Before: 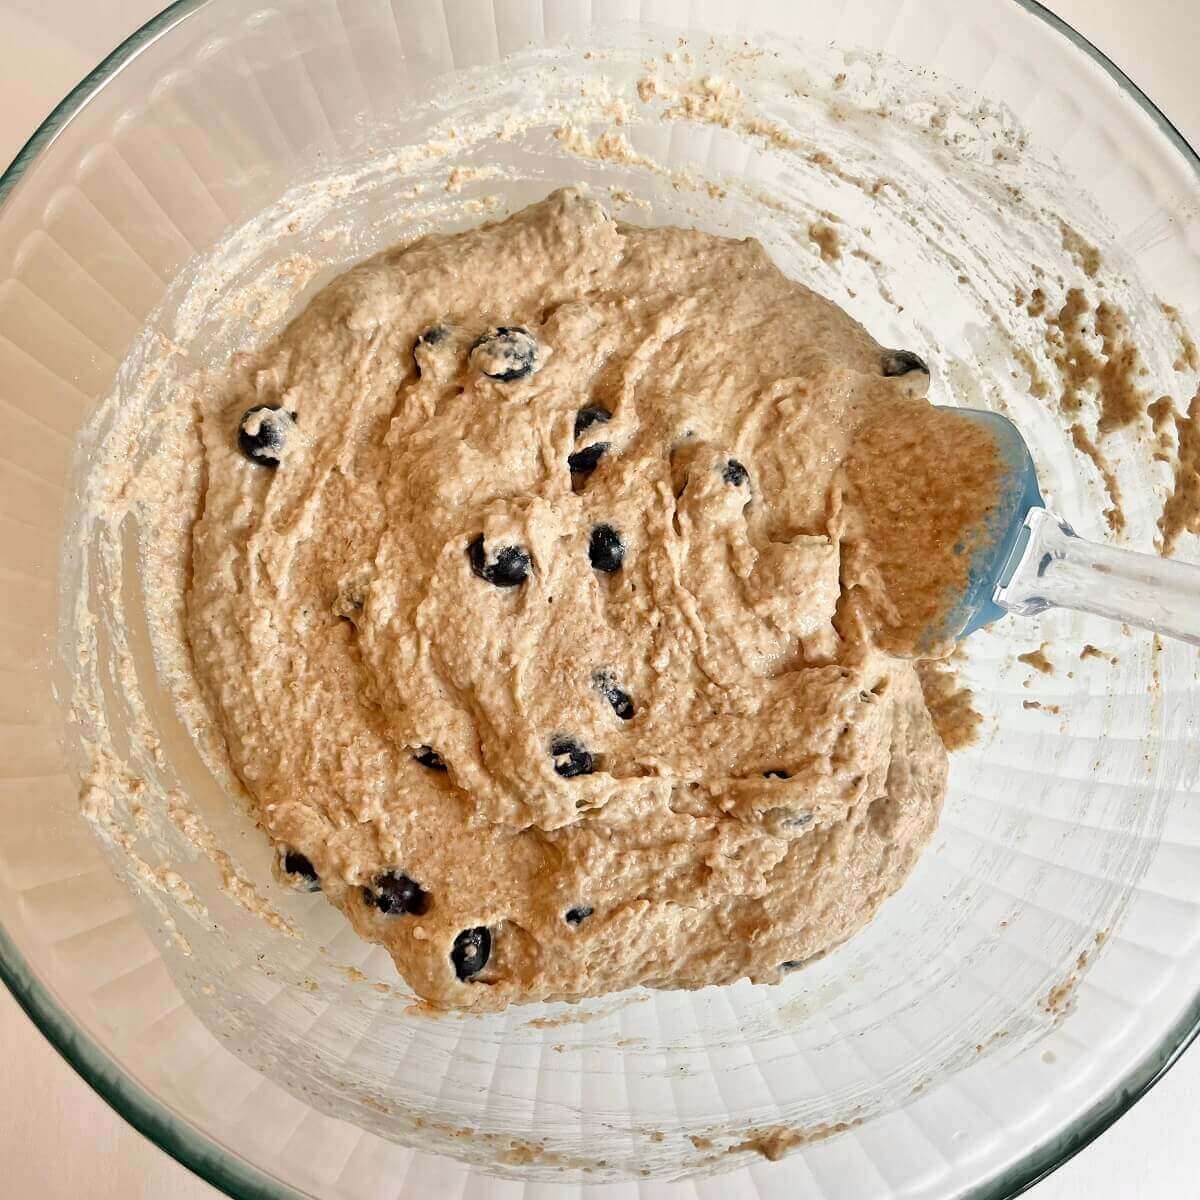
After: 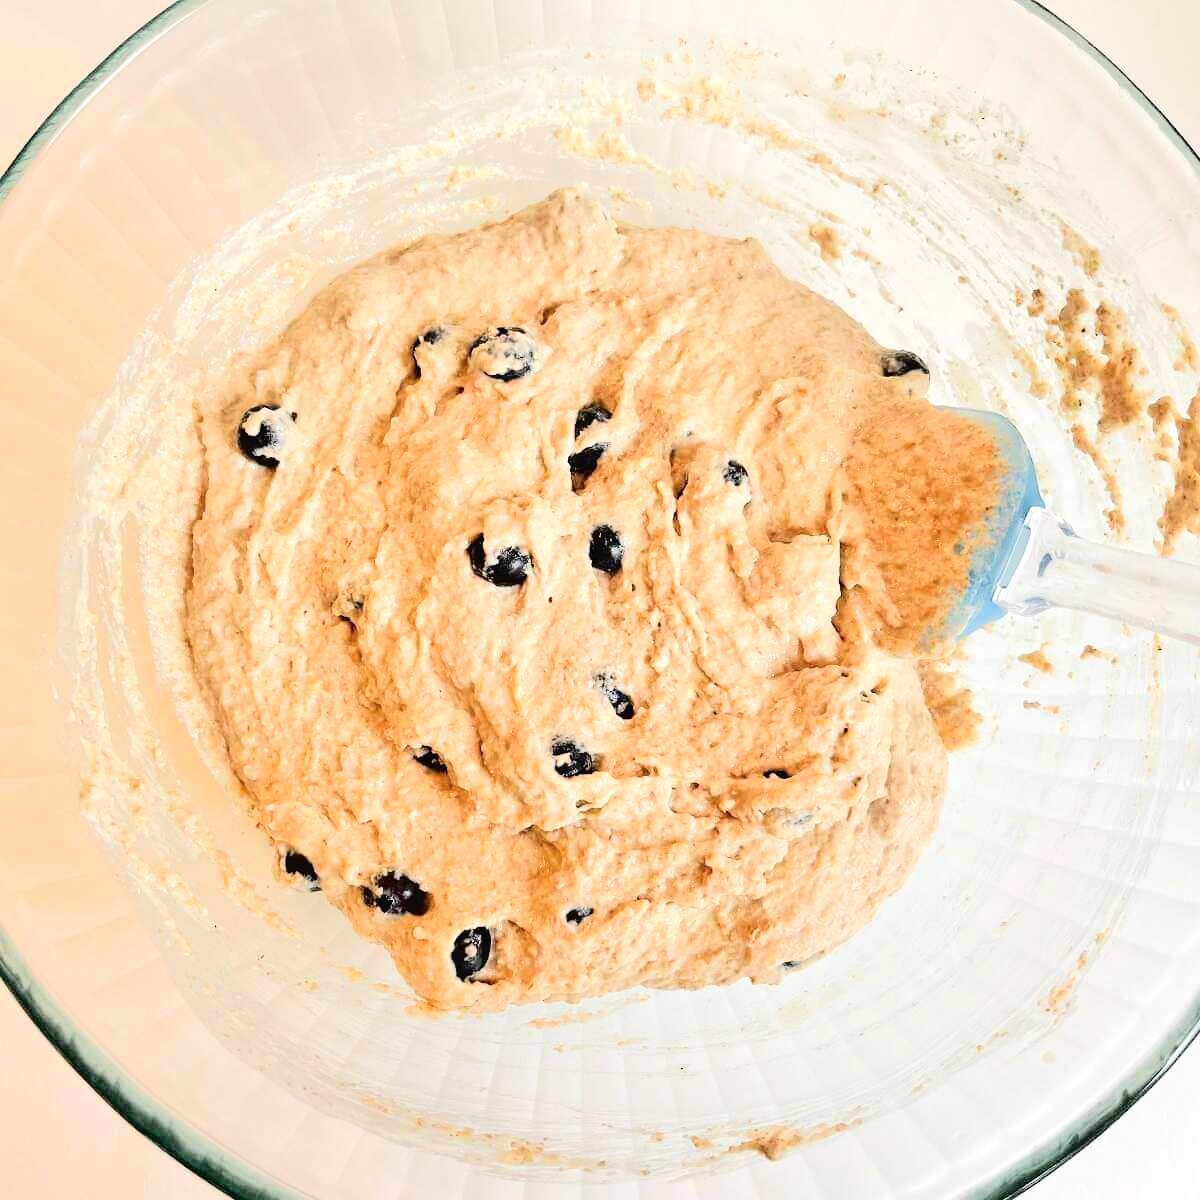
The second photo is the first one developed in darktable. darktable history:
tone curve: curves: ch0 [(0, 0) (0.003, 0.031) (0.011, 0.031) (0.025, 0.03) (0.044, 0.035) (0.069, 0.054) (0.1, 0.081) (0.136, 0.11) (0.177, 0.147) (0.224, 0.209) (0.277, 0.283) (0.335, 0.369) (0.399, 0.44) (0.468, 0.517) (0.543, 0.601) (0.623, 0.684) (0.709, 0.766) (0.801, 0.846) (0.898, 0.927) (1, 1)], color space Lab, independent channels, preserve colors none
tone equalizer: -7 EV 0.157 EV, -6 EV 0.607 EV, -5 EV 1.12 EV, -4 EV 1.33 EV, -3 EV 1.13 EV, -2 EV 0.6 EV, -1 EV 0.147 EV, edges refinement/feathering 500, mask exposure compensation -1.57 EV, preserve details no
